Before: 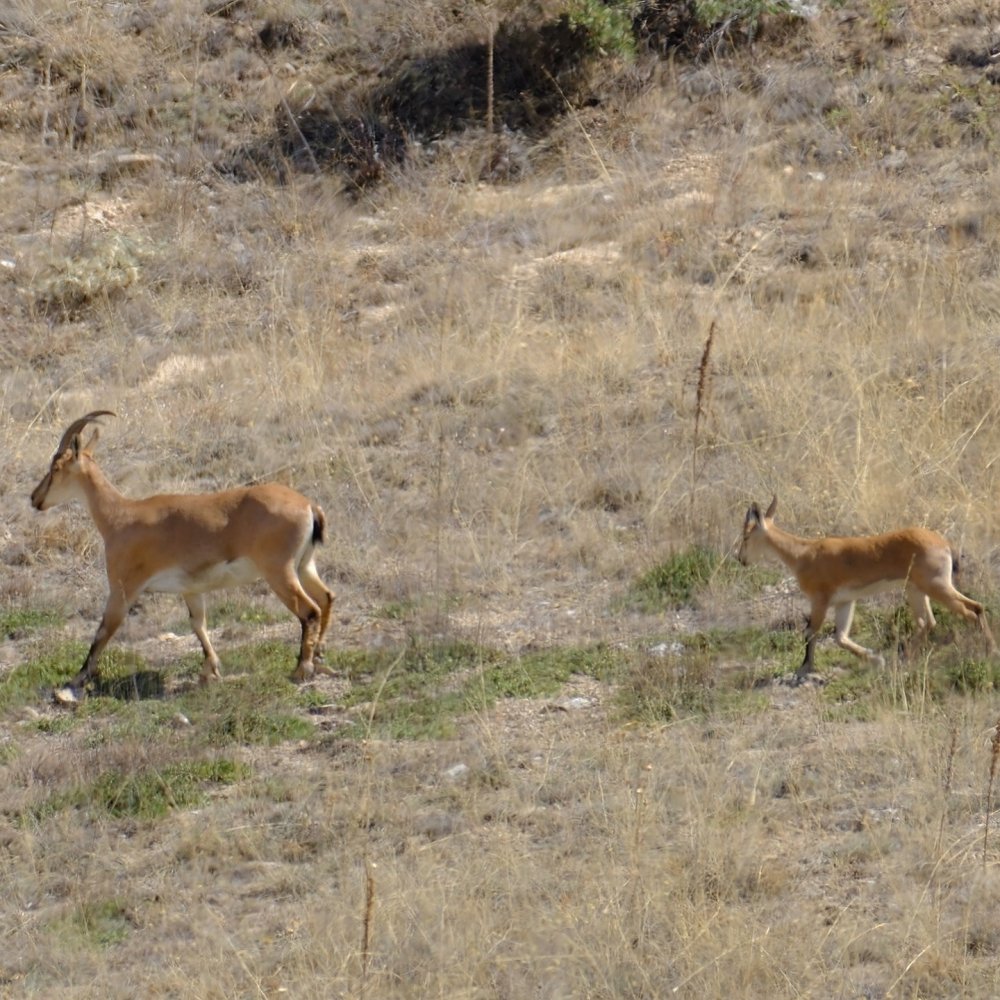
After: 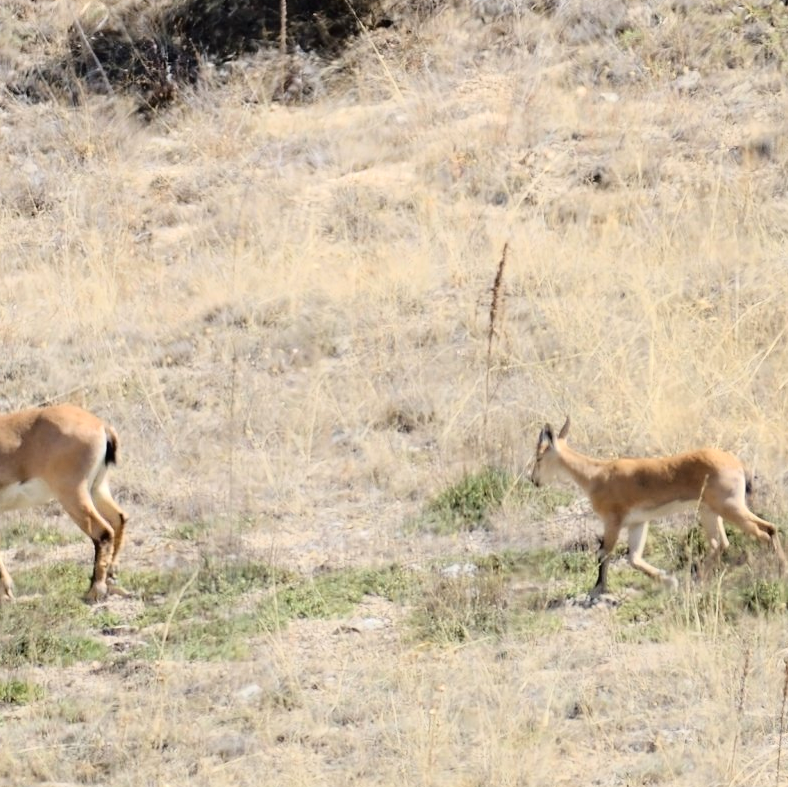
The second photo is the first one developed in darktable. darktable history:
tone curve: curves: ch0 [(0, 0) (0.003, 0.002) (0.011, 0.008) (0.025, 0.019) (0.044, 0.034) (0.069, 0.053) (0.1, 0.079) (0.136, 0.127) (0.177, 0.191) (0.224, 0.274) (0.277, 0.367) (0.335, 0.465) (0.399, 0.552) (0.468, 0.643) (0.543, 0.737) (0.623, 0.82) (0.709, 0.891) (0.801, 0.928) (0.898, 0.963) (1, 1)], color space Lab, independent channels, preserve colors none
crop and rotate: left 20.74%, top 7.912%, right 0.375%, bottom 13.378%
